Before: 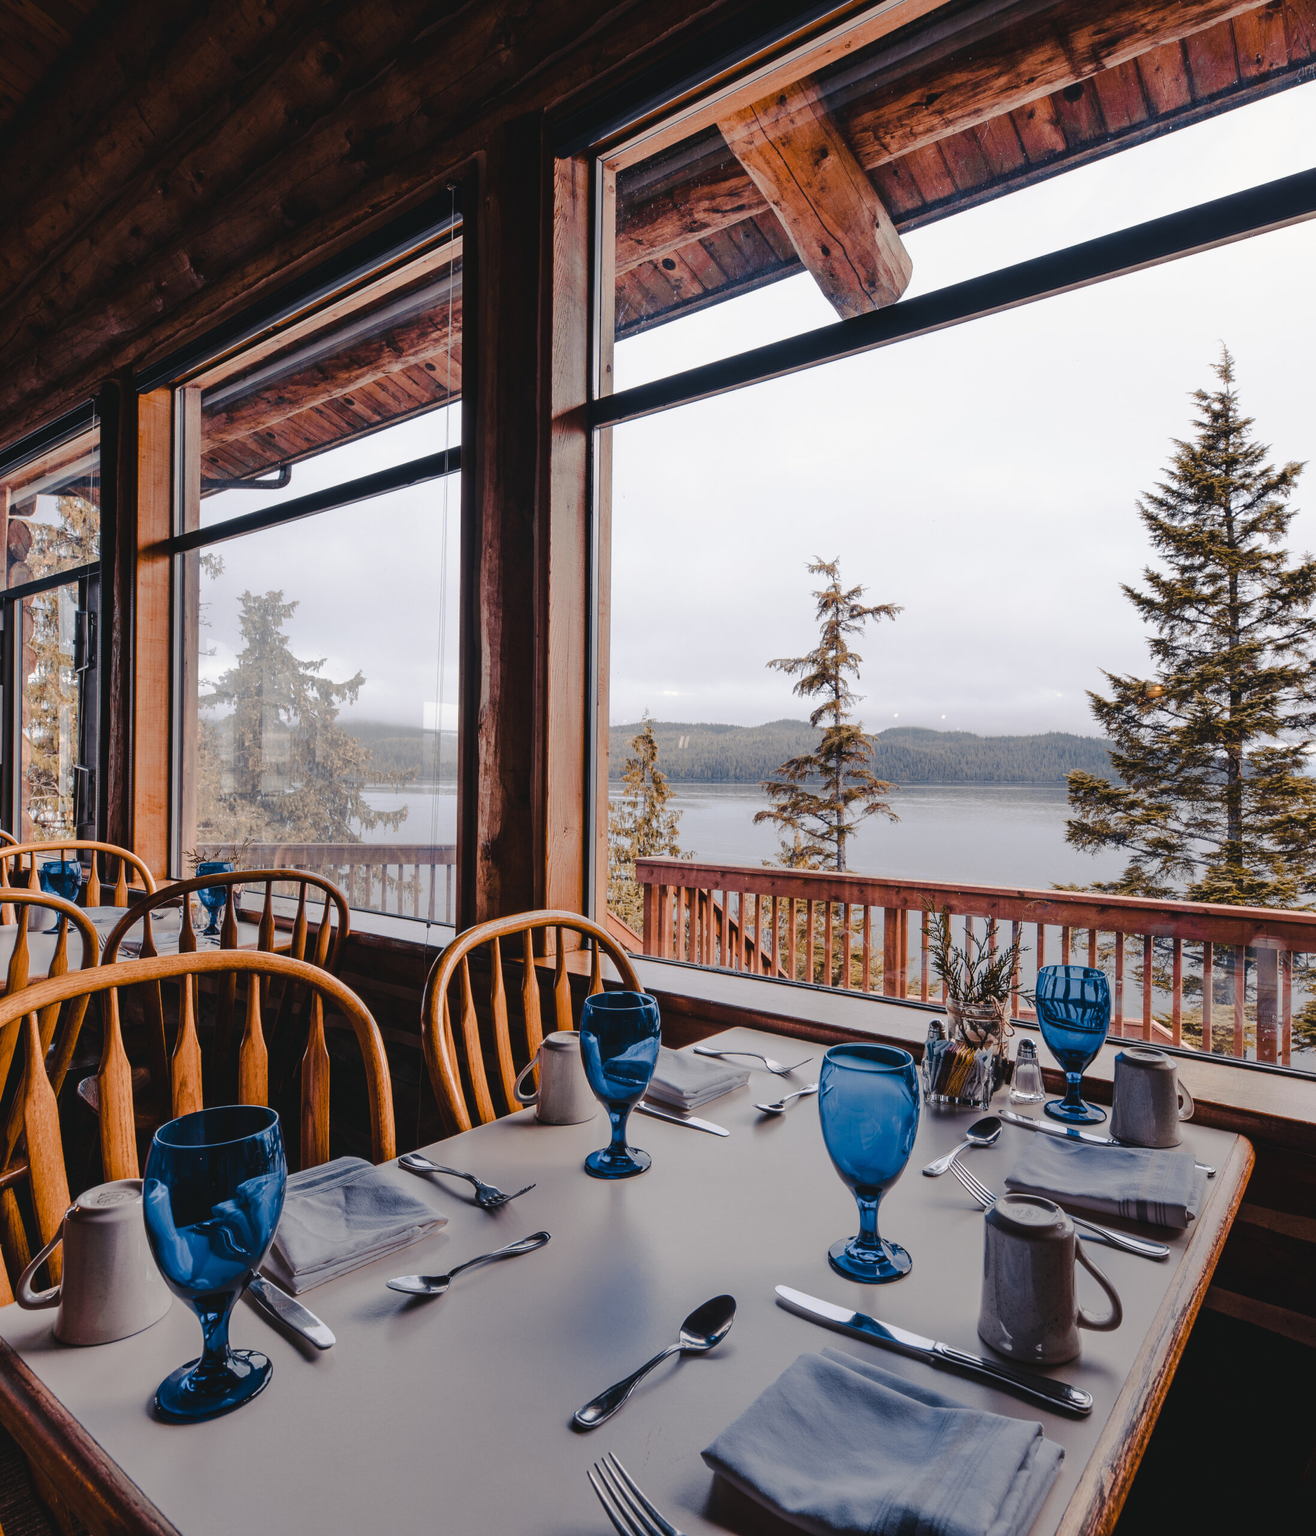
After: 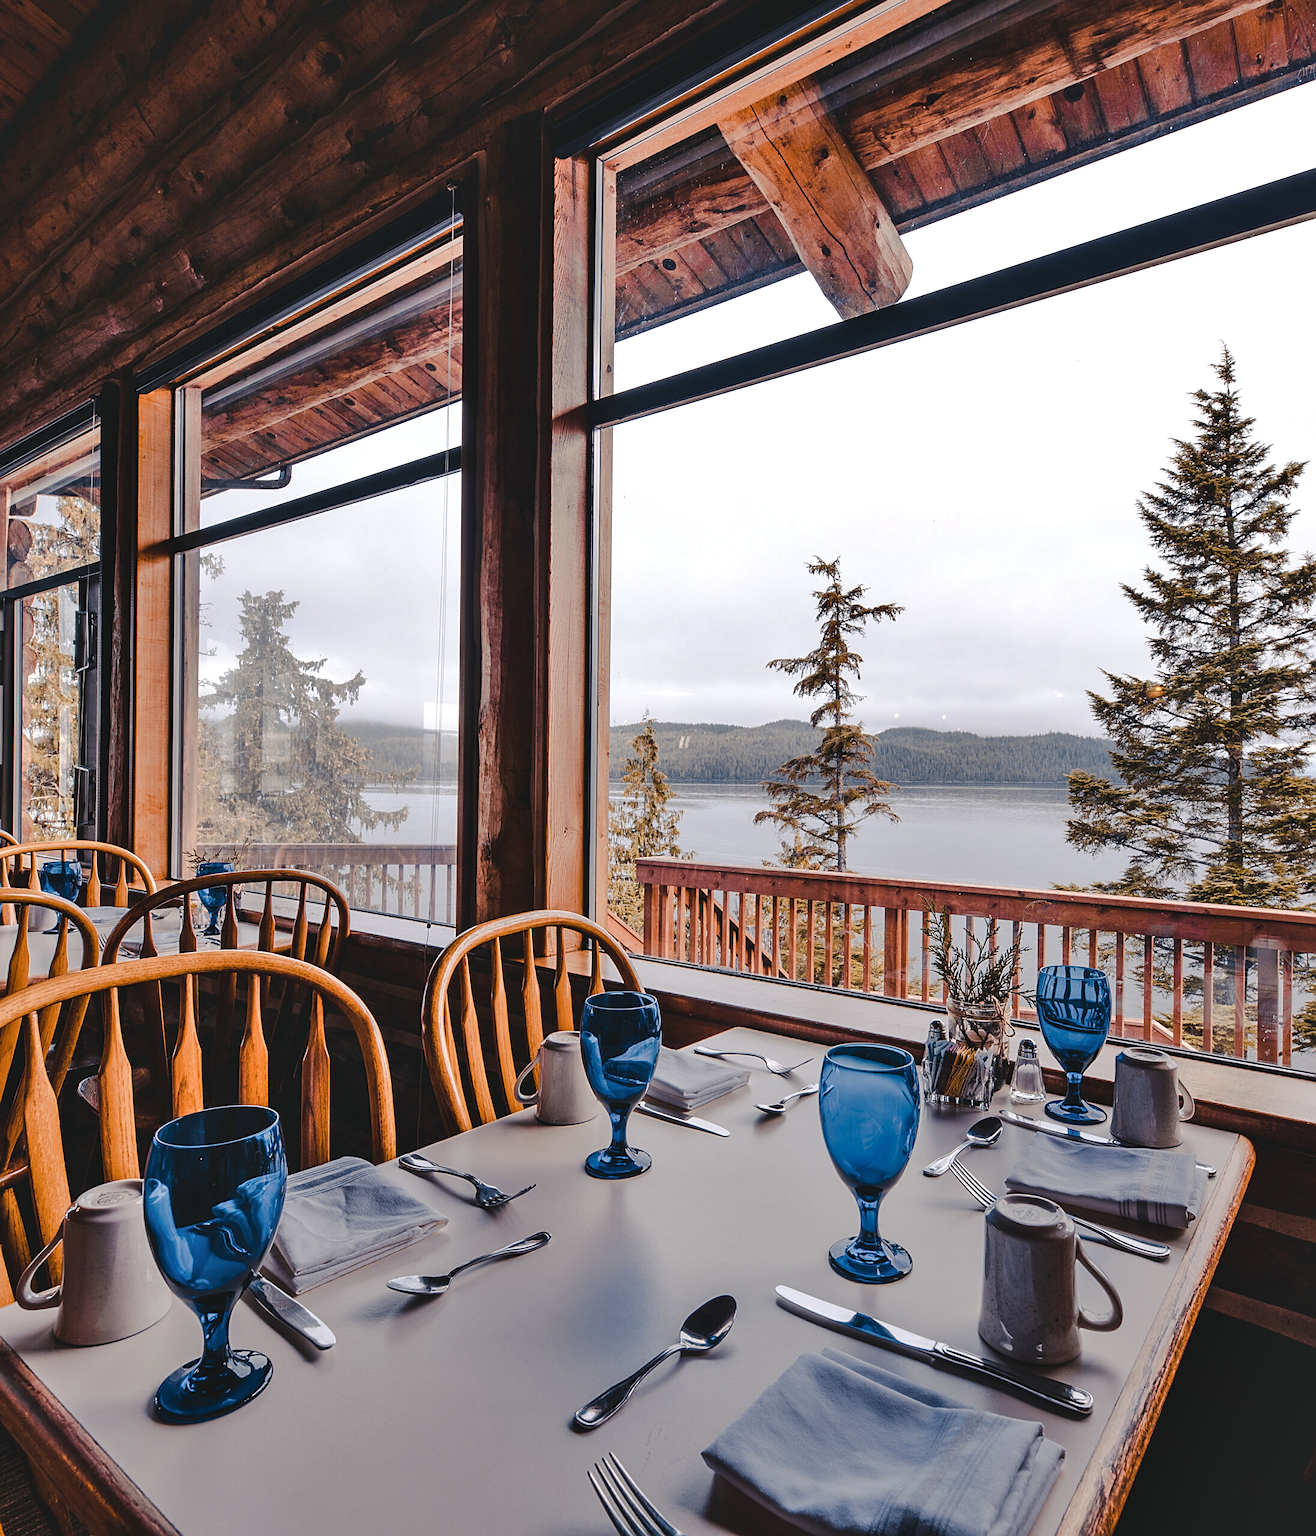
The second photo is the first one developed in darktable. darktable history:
white balance: emerald 1
shadows and highlights: soften with gaussian
exposure: black level correction 0, exposure 0.2 EV, compensate exposure bias true, compensate highlight preservation false
sharpen: on, module defaults
